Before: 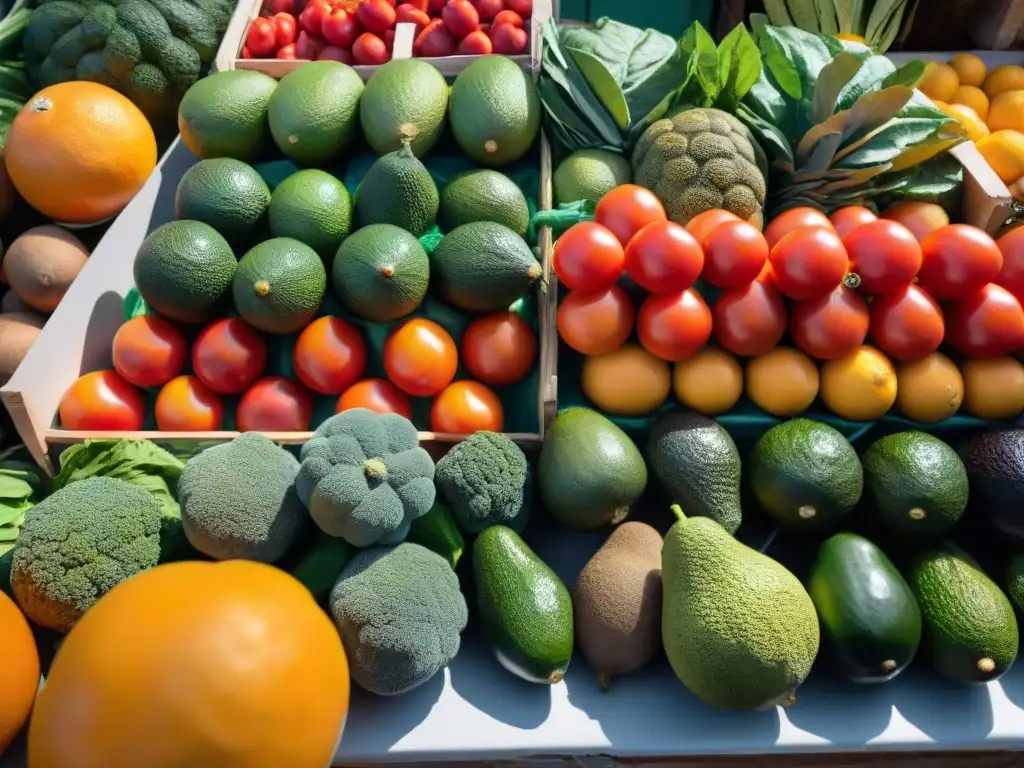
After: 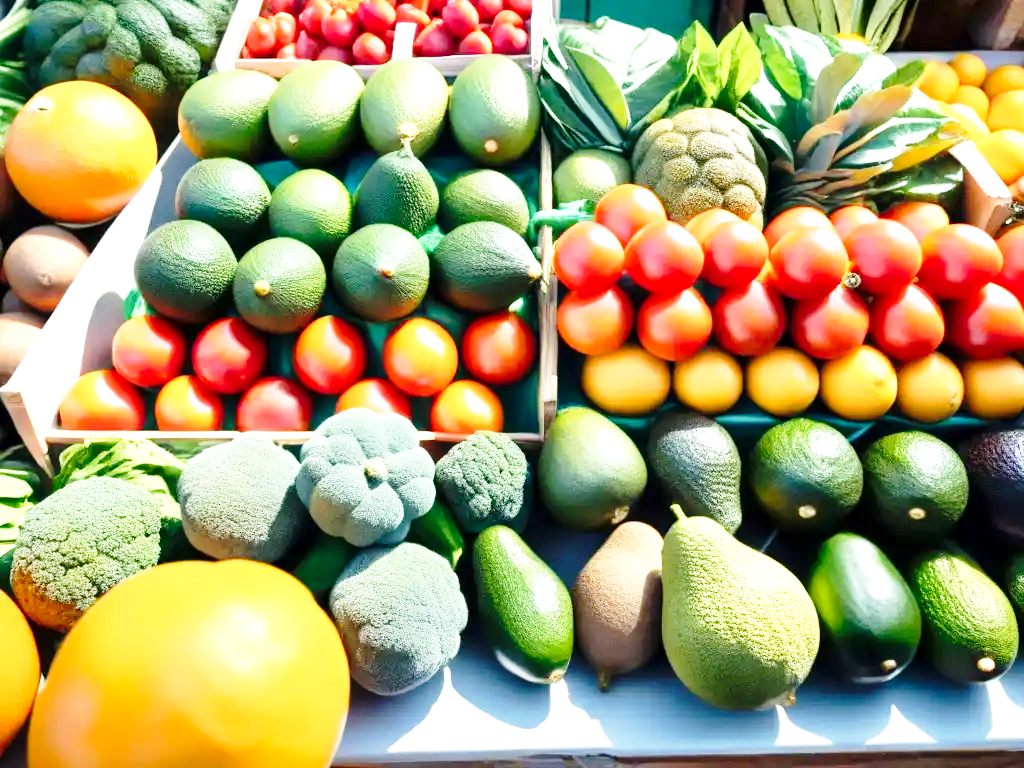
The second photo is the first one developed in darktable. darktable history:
base curve: curves: ch0 [(0, 0) (0.028, 0.03) (0.121, 0.232) (0.46, 0.748) (0.859, 0.968) (1, 1)], preserve colors none
exposure: black level correction 0.001, exposure 1.116 EV, compensate highlight preservation false
white balance: emerald 1
